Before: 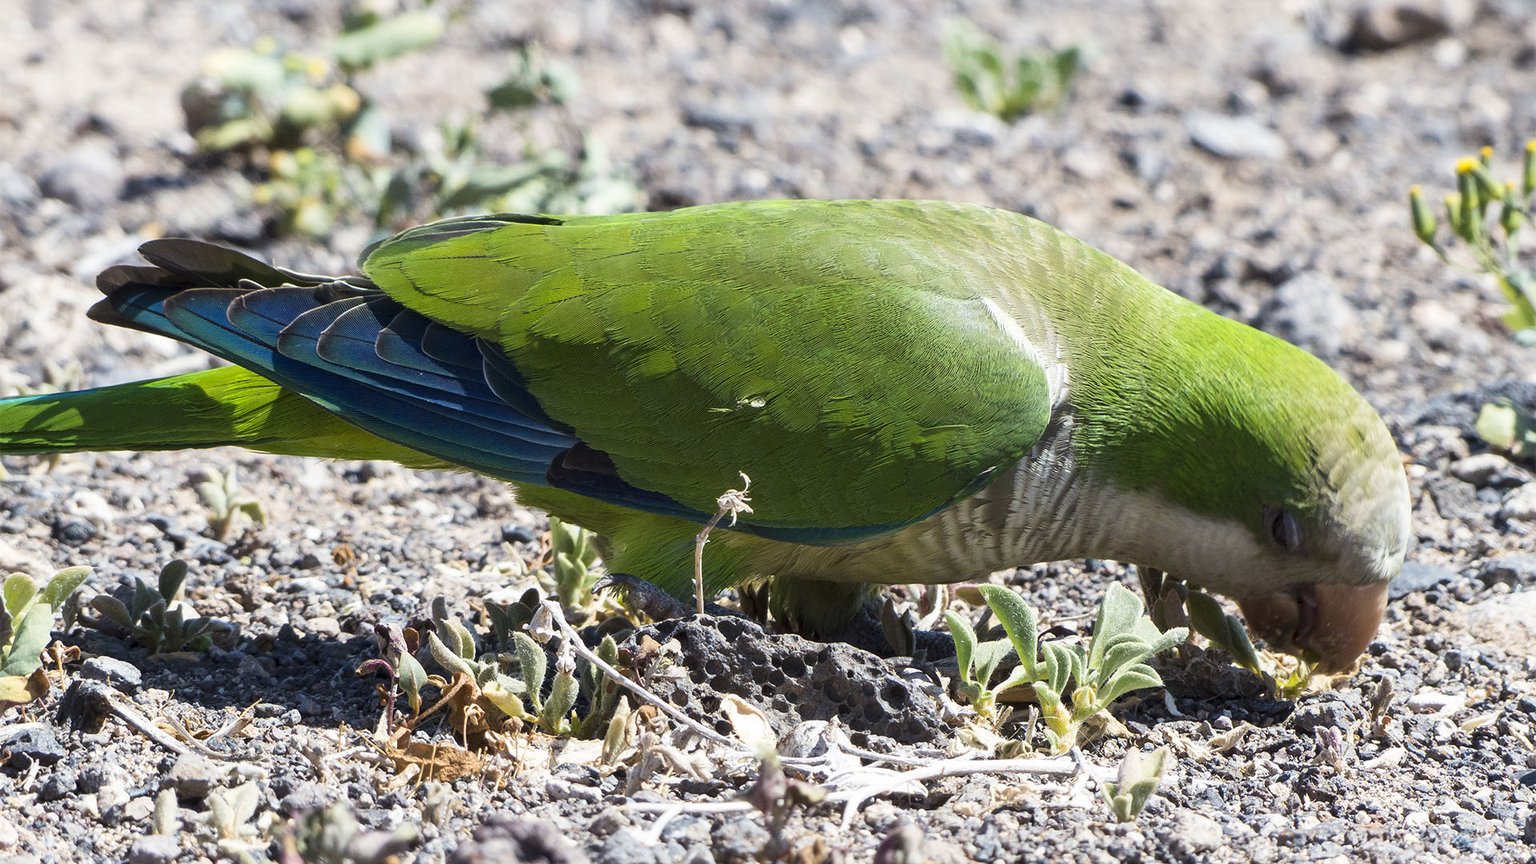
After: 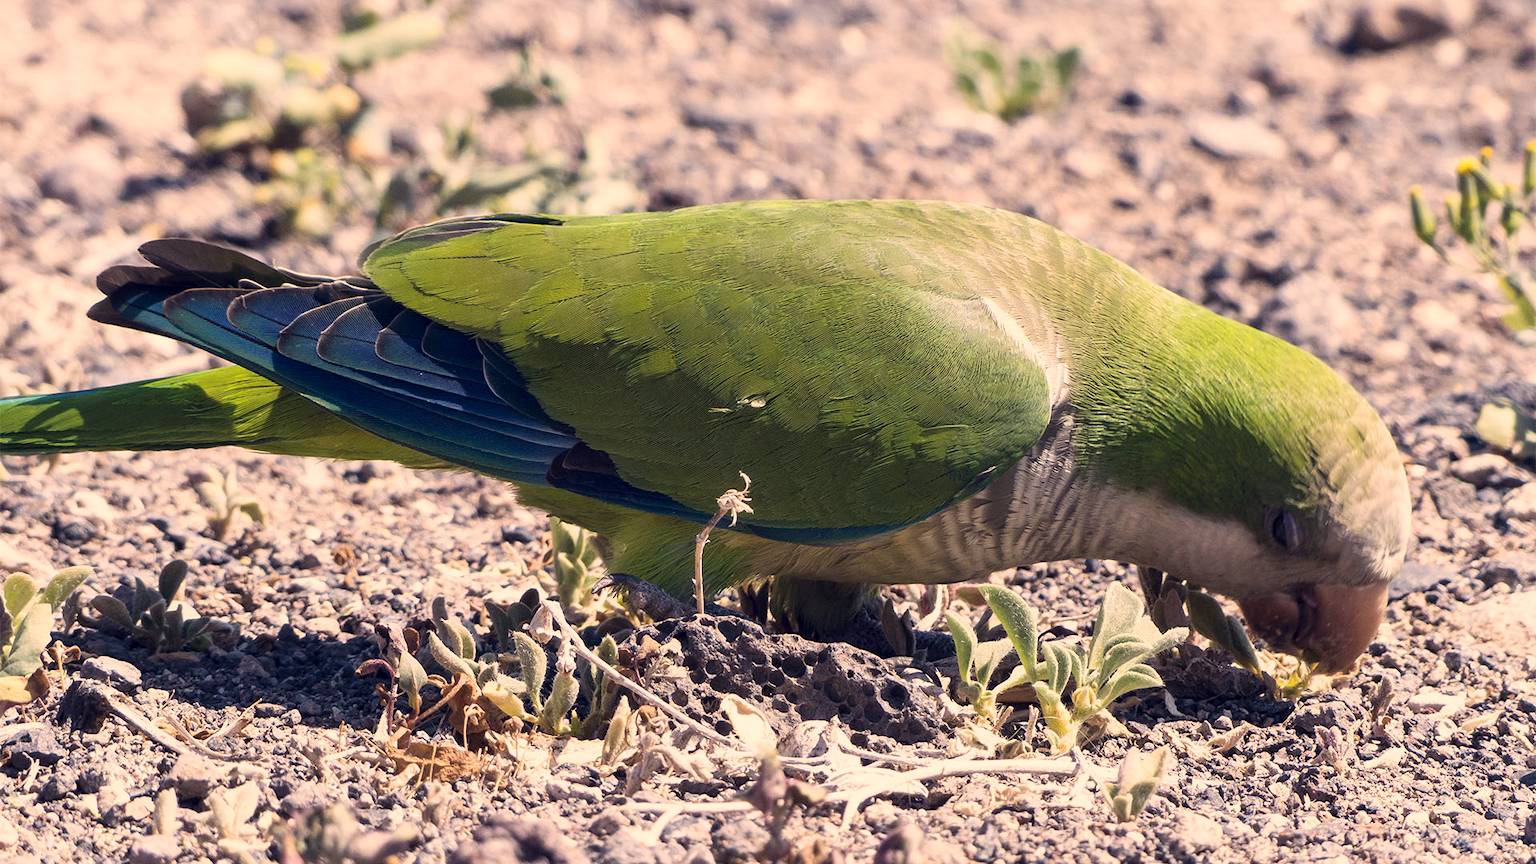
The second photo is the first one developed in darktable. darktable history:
color correction: highlights a* 19.82, highlights b* 26.89, shadows a* 3.49, shadows b* -16.77, saturation 0.733
